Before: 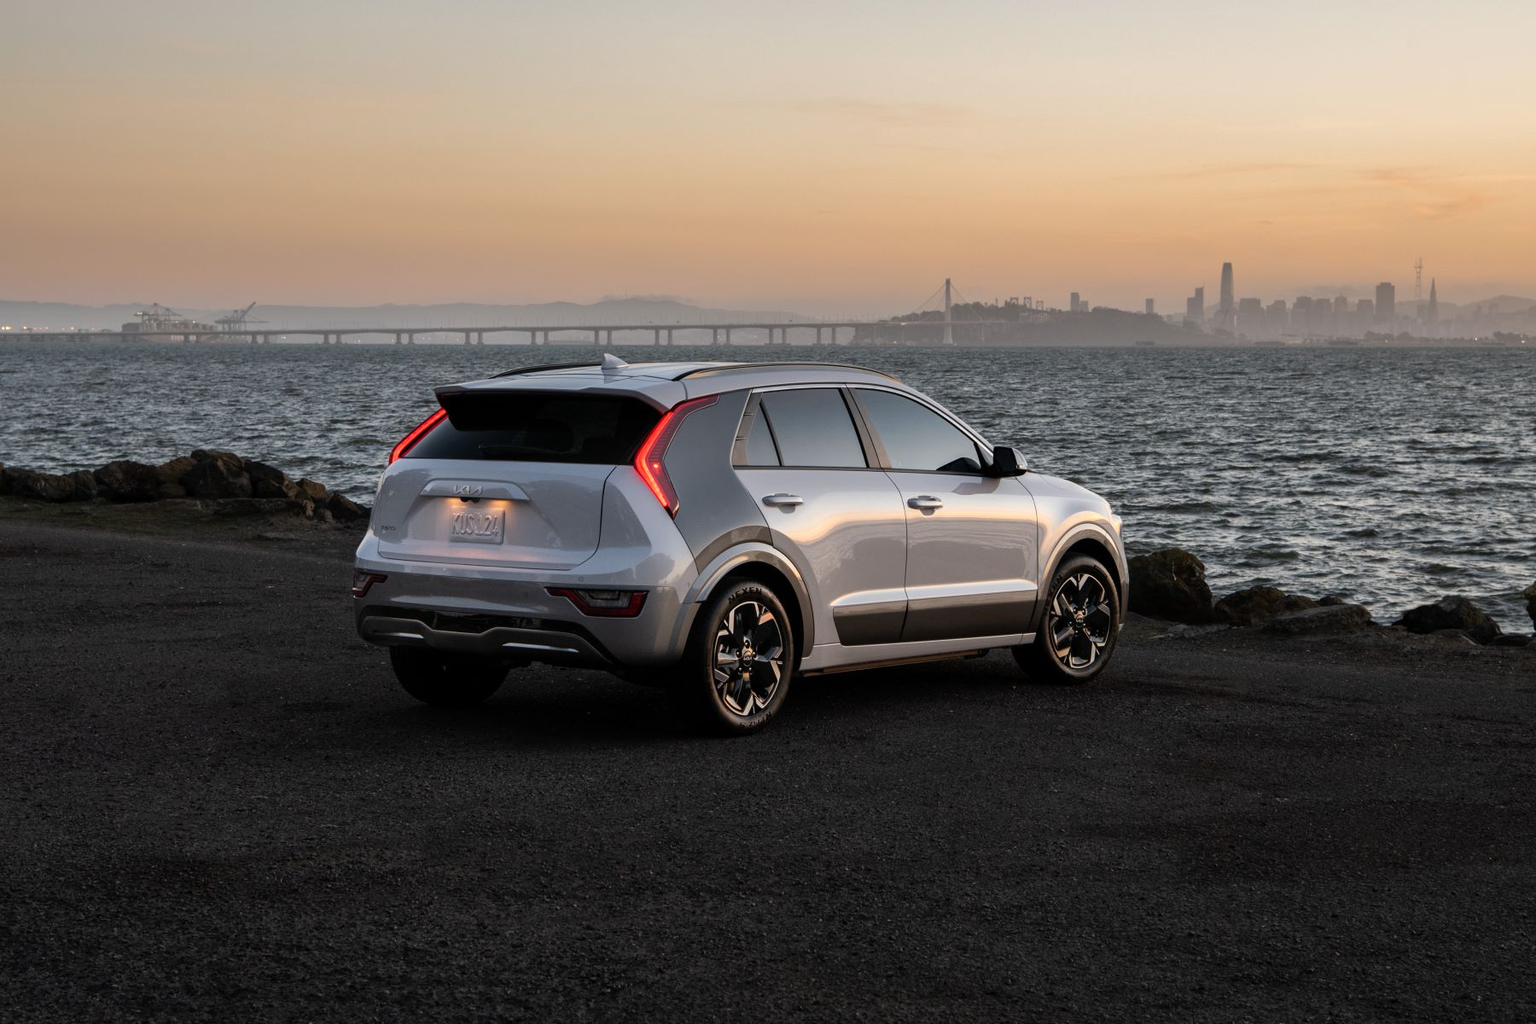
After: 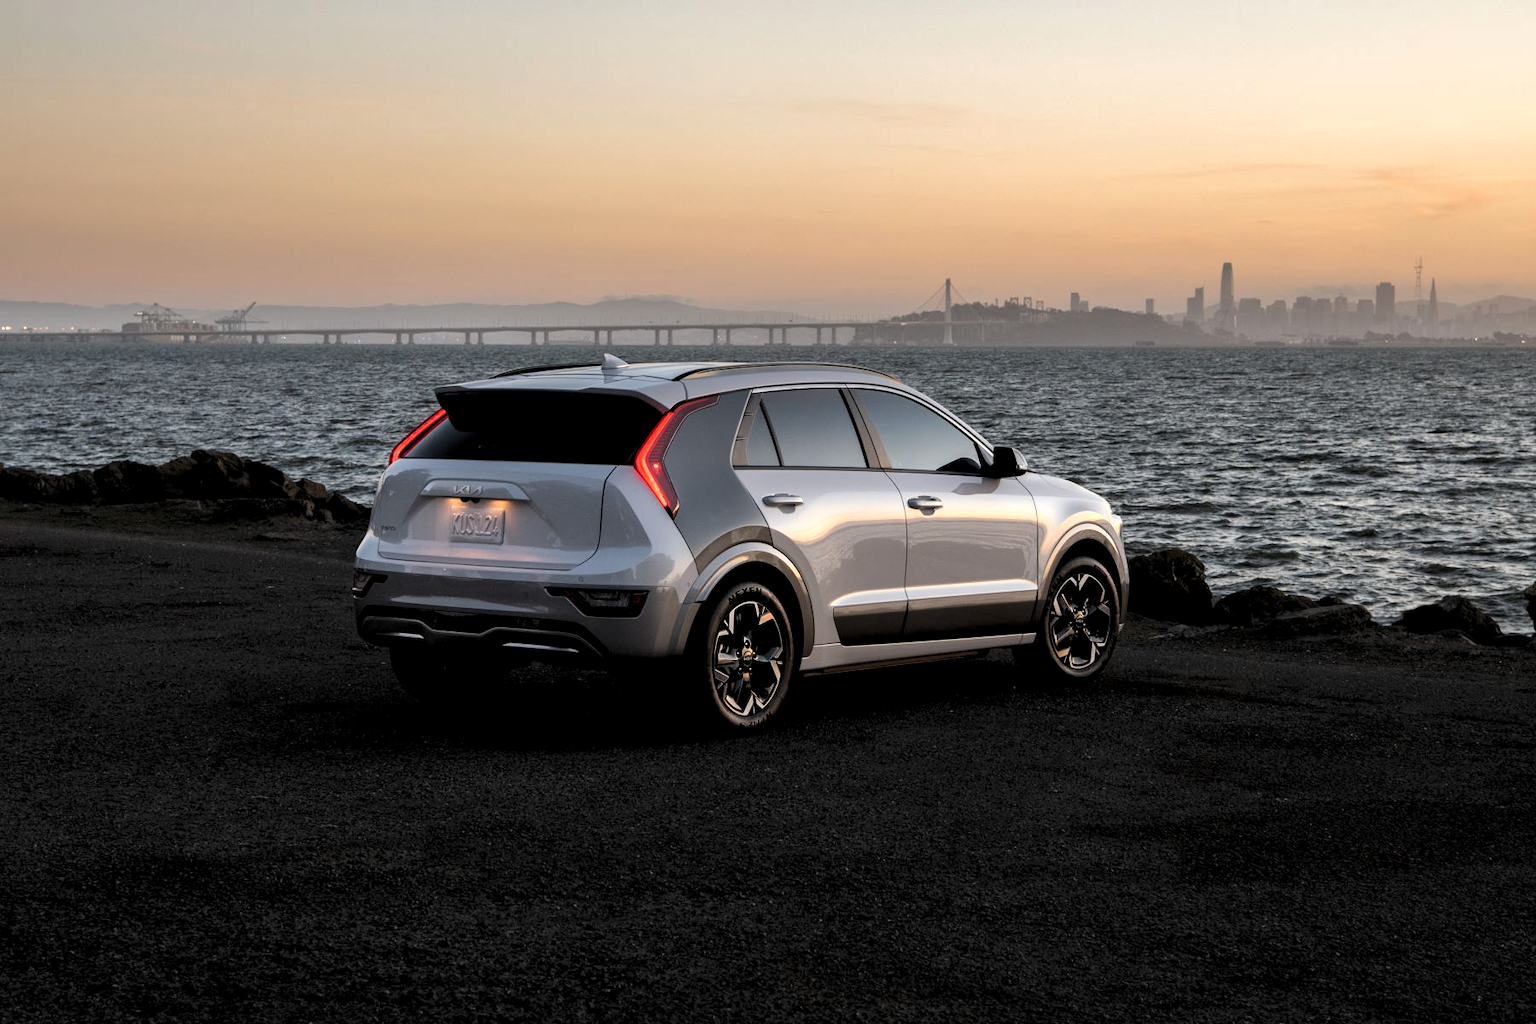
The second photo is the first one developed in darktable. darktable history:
tone equalizer: mask exposure compensation -0.493 EV
levels: levels [0.062, 0.494, 0.925]
